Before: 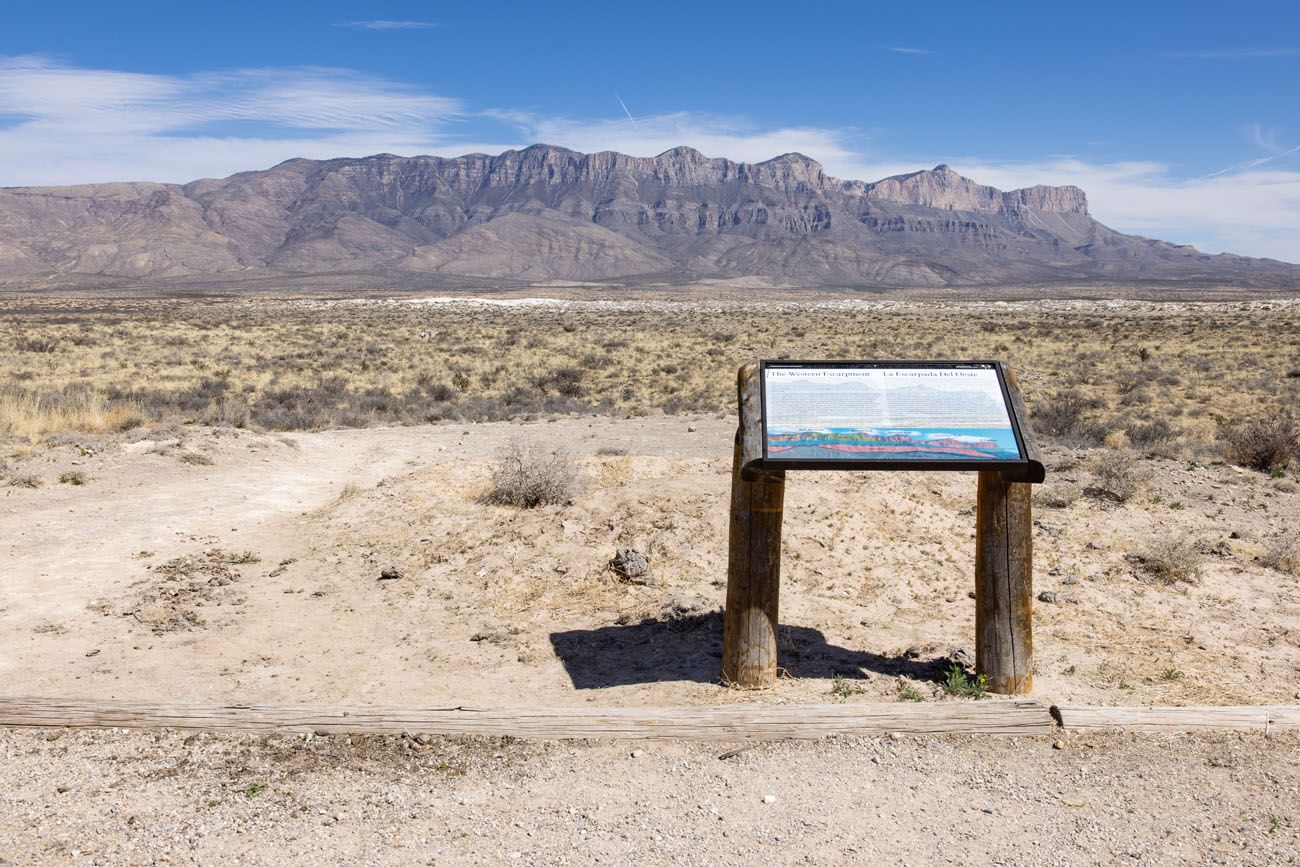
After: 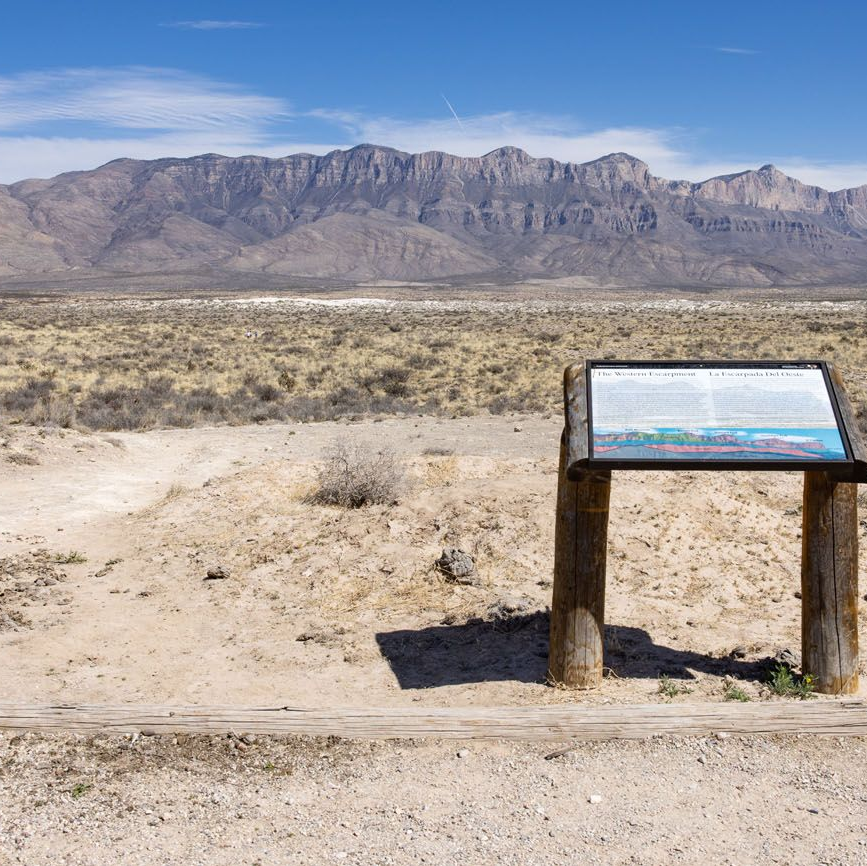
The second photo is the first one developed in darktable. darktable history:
crop and rotate: left 13.401%, right 19.899%
